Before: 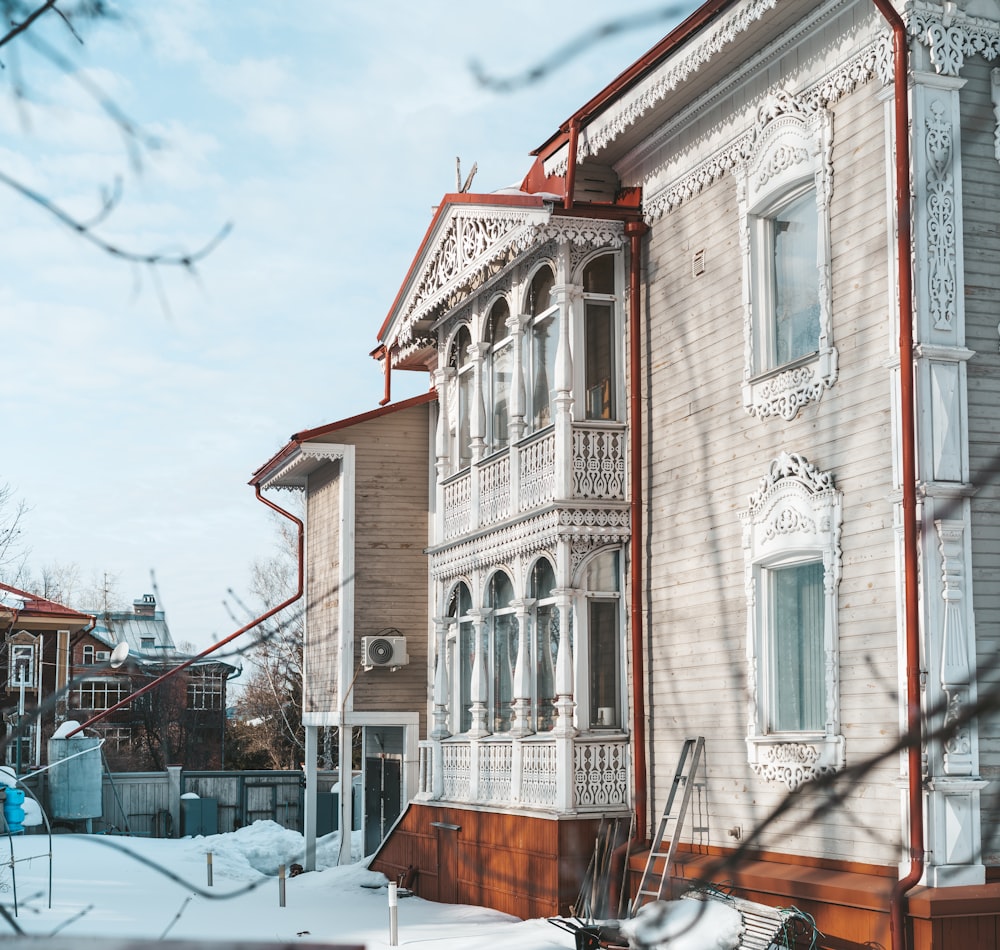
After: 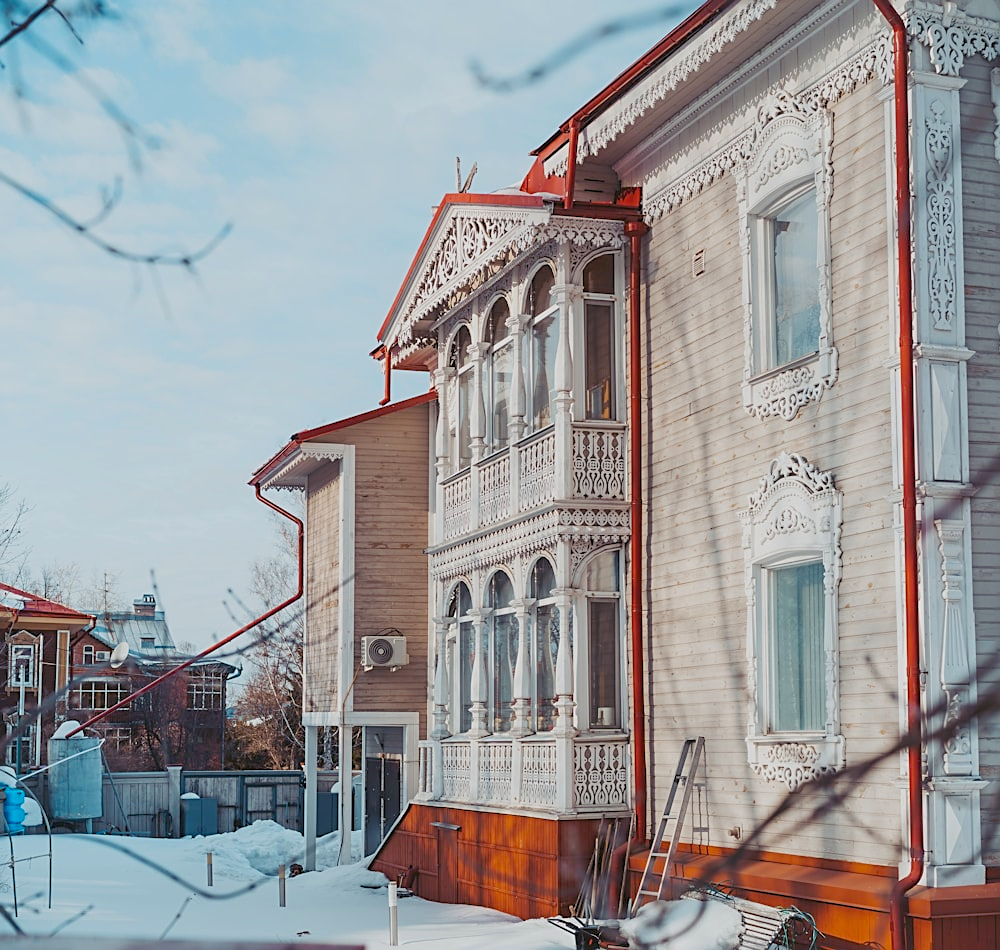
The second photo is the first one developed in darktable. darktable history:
sharpen: on, module defaults
levels: levels [0, 0.498, 0.996]
color balance rgb: shadows lift › luminance 0.684%, shadows lift › chroma 6.97%, shadows lift › hue 302.32°, global offset › luminance -0.478%, linear chroma grading › global chroma 15.349%, perceptual saturation grading › global saturation 14.851%, hue shift -1.15°, contrast -21.823%
